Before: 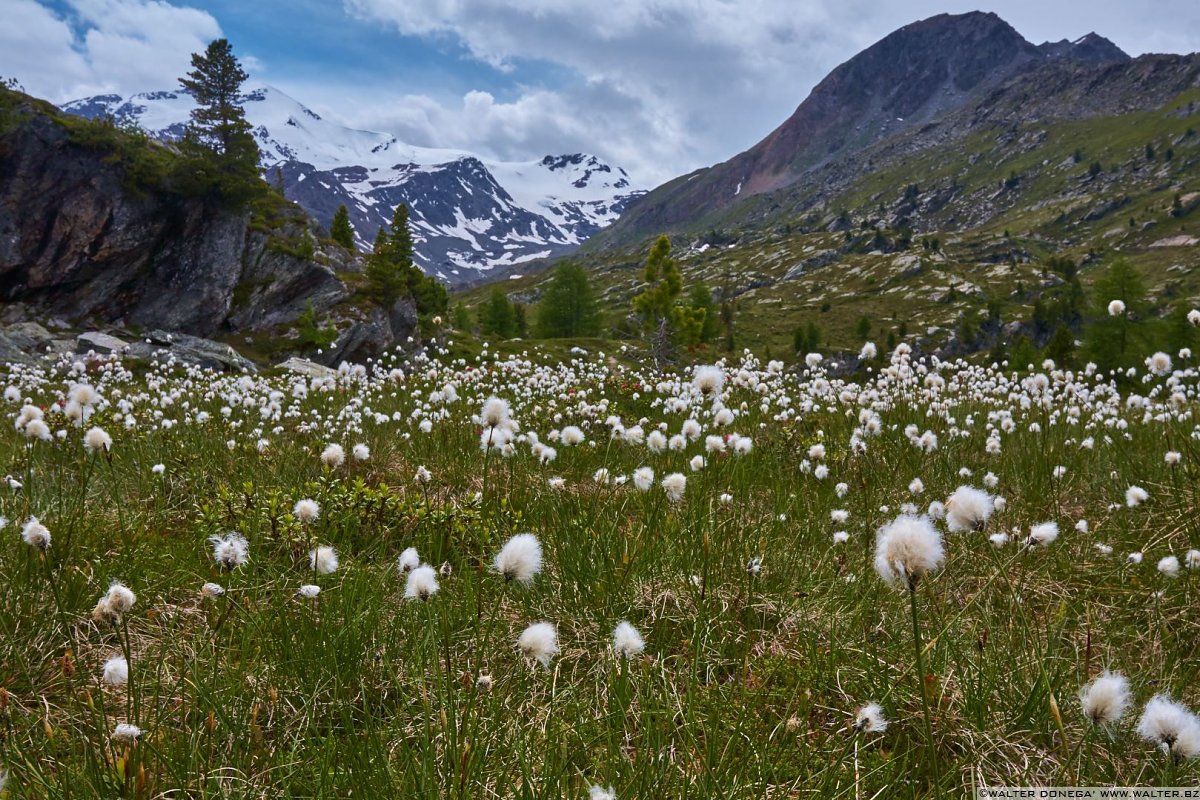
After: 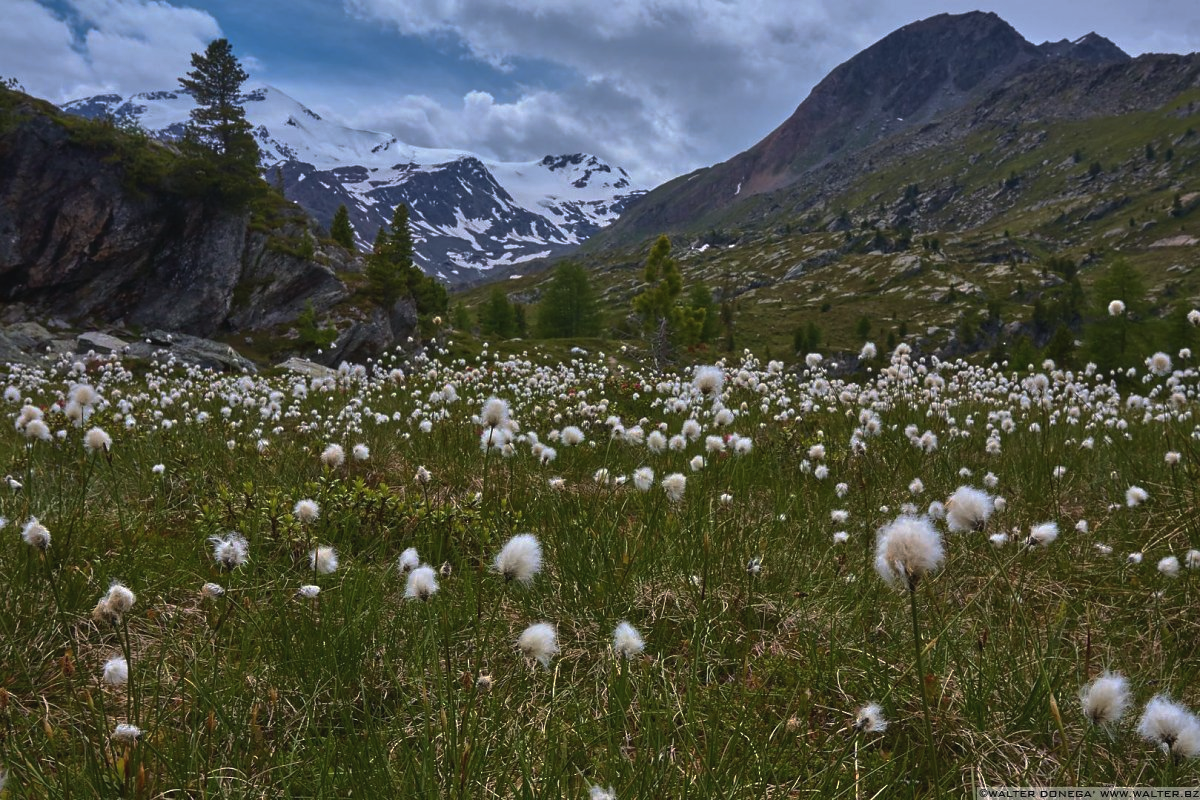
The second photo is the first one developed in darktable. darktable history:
base curve: curves: ch0 [(0, 0) (0.595, 0.418) (1, 1)], preserve colors none
exposure: black level correction -0.005, exposure 0.054 EV, compensate highlight preservation false
